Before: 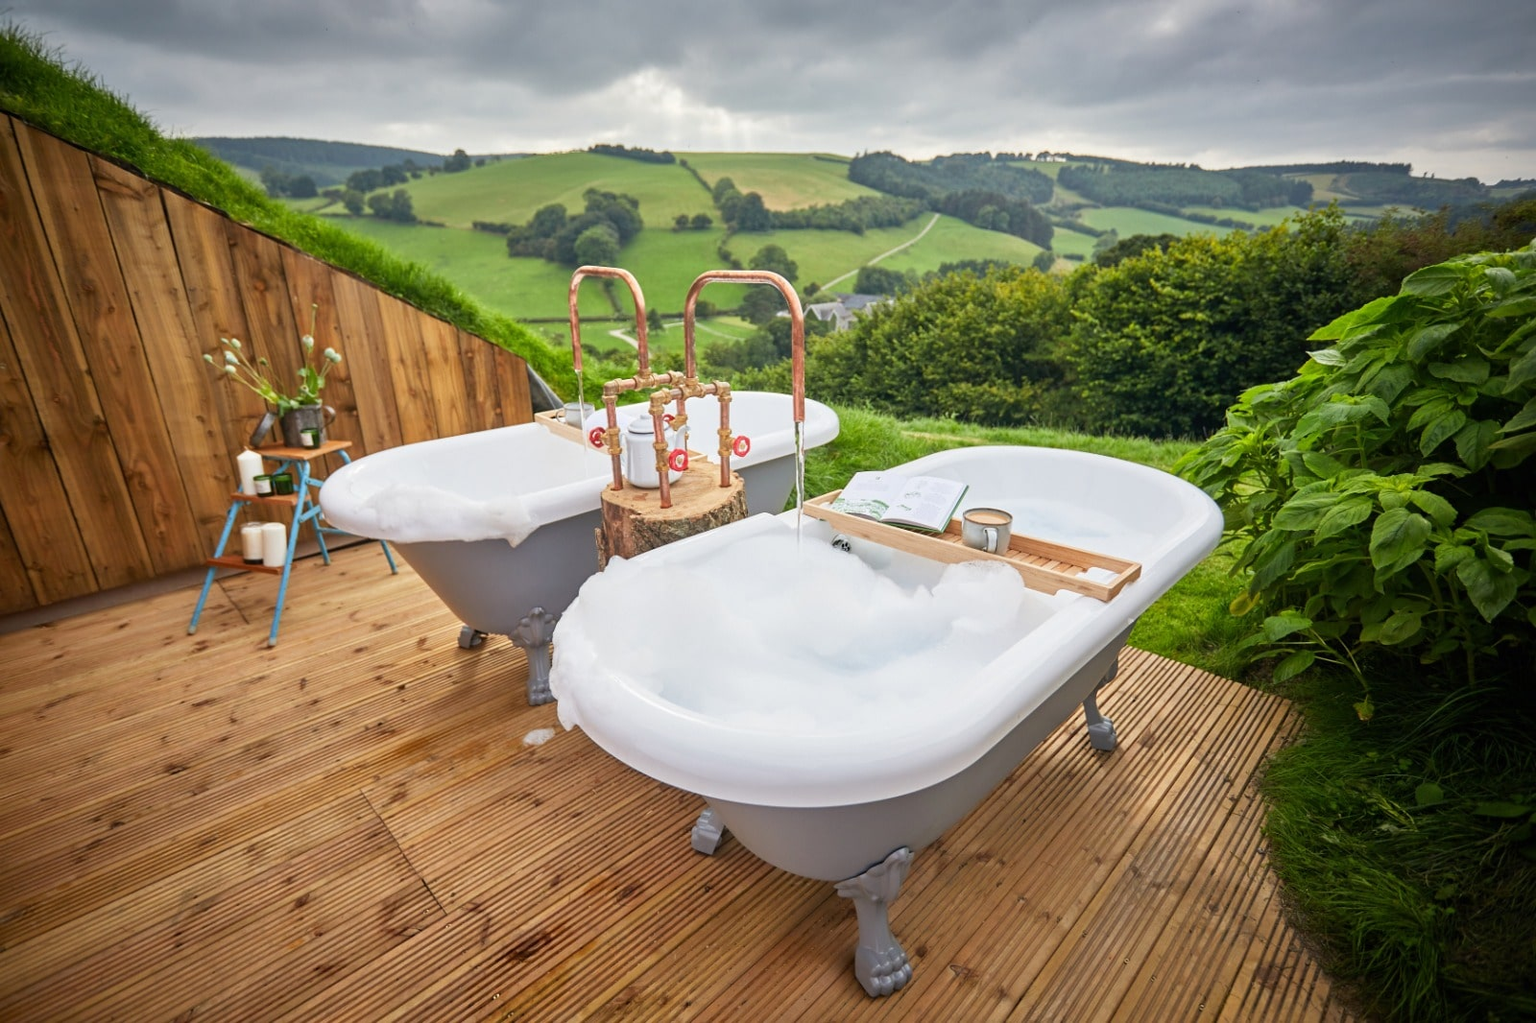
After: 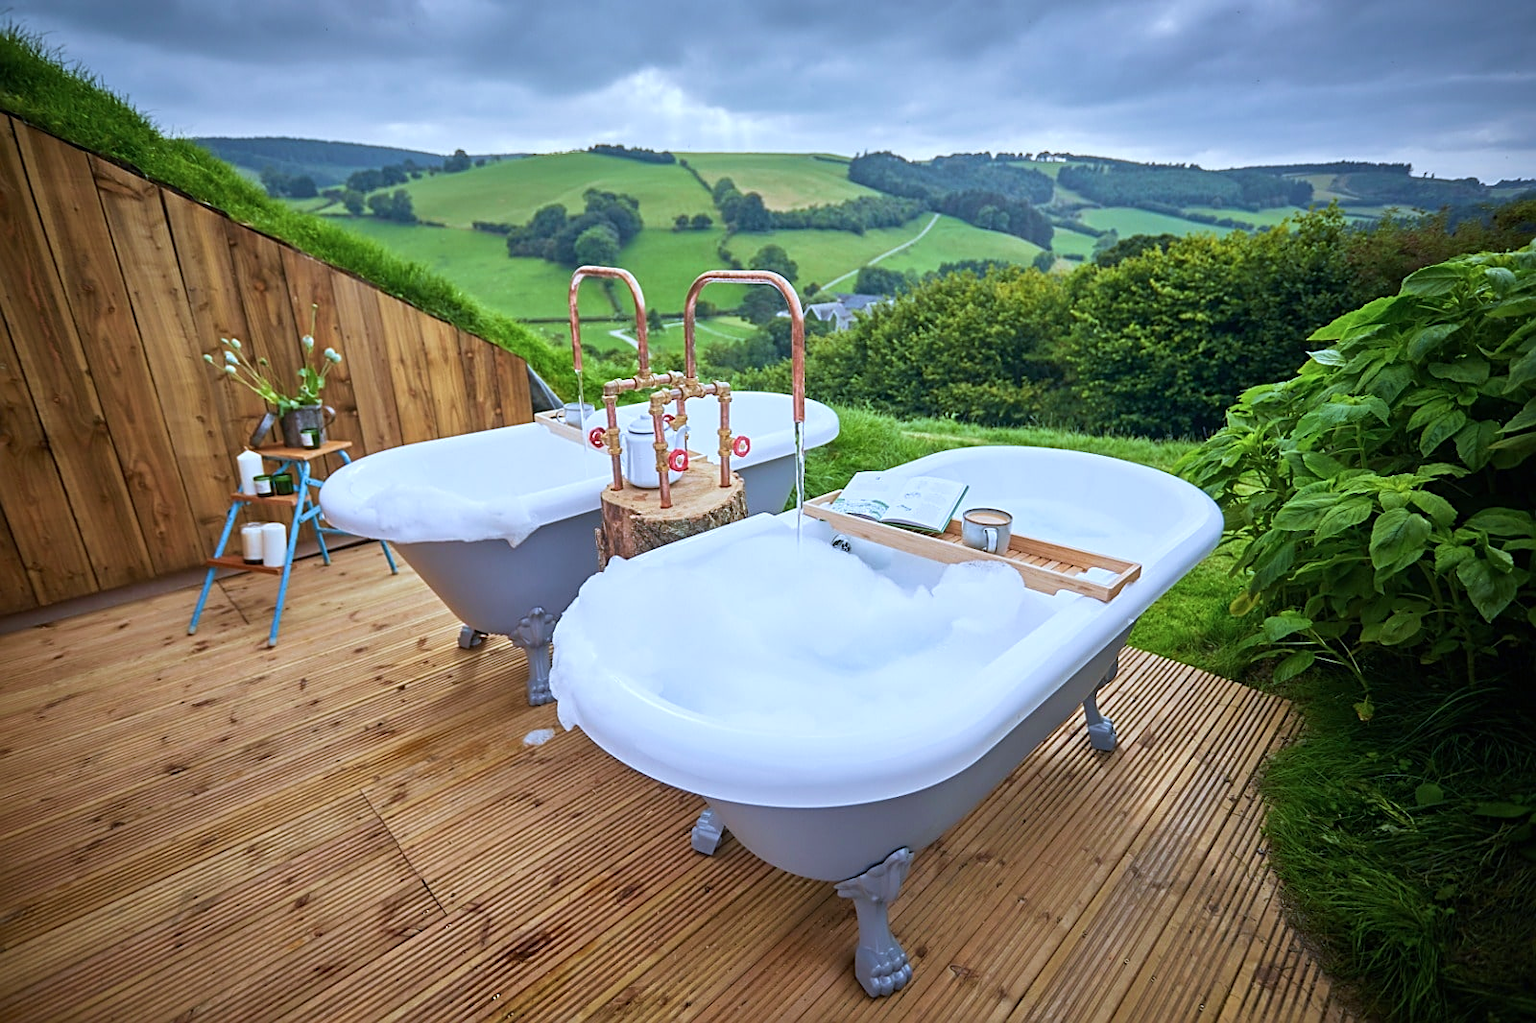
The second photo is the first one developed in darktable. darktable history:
color calibration: x 0.372, y 0.386, temperature 4283.97 K
velvia: on, module defaults
sharpen: on, module defaults
white balance: red 0.954, blue 1.079
